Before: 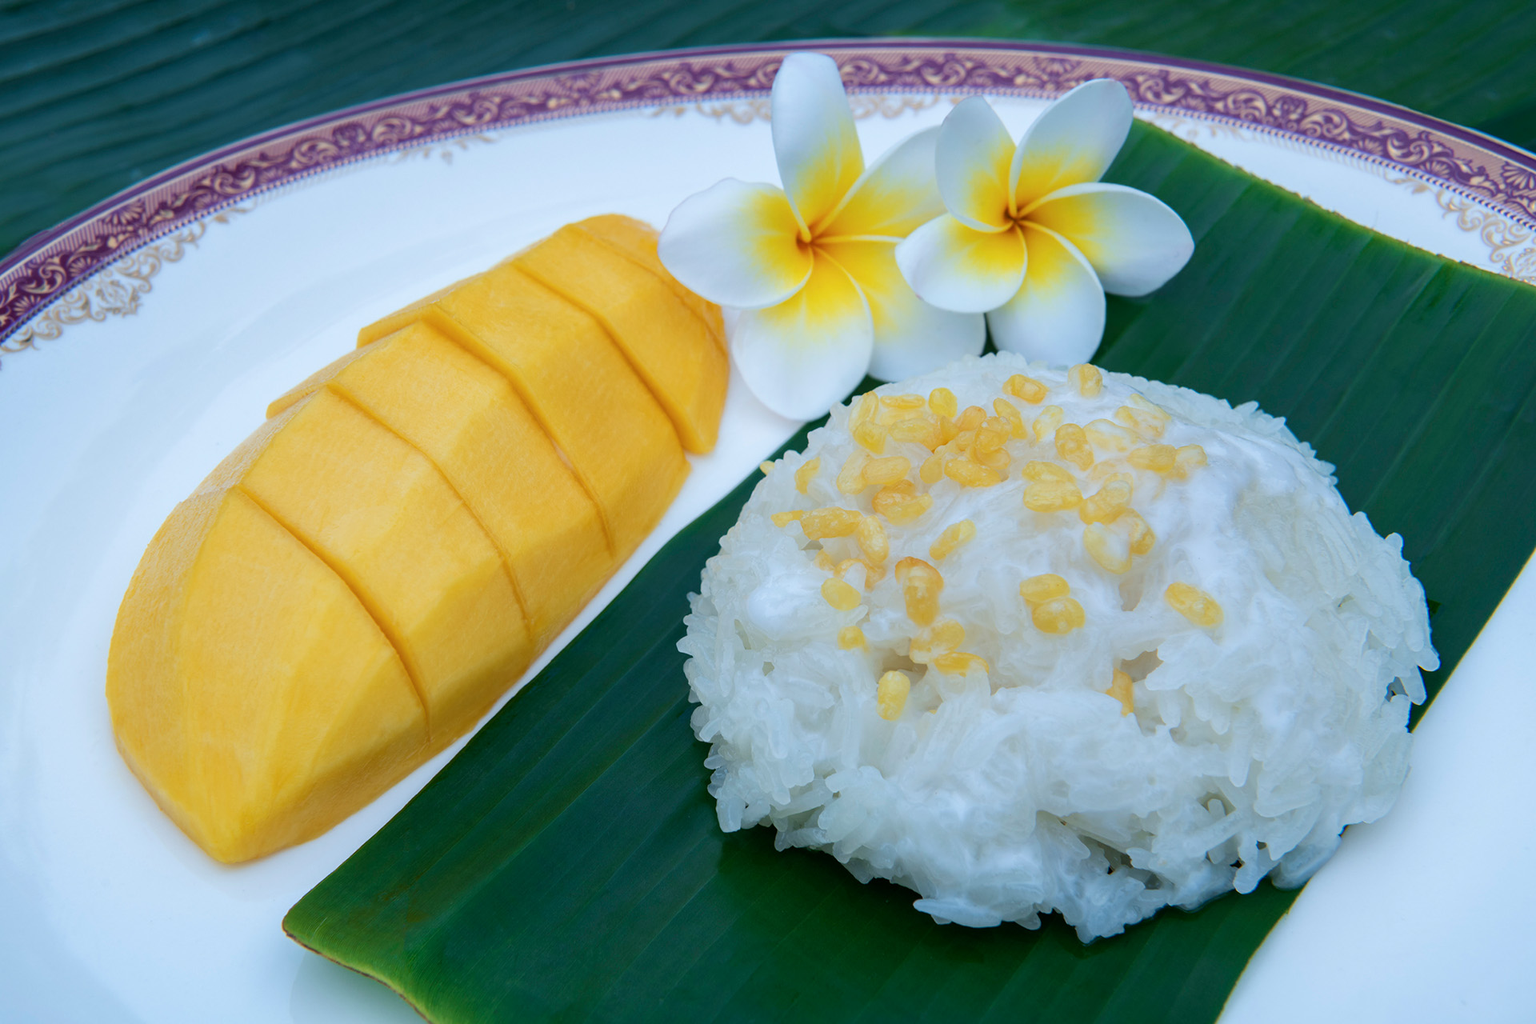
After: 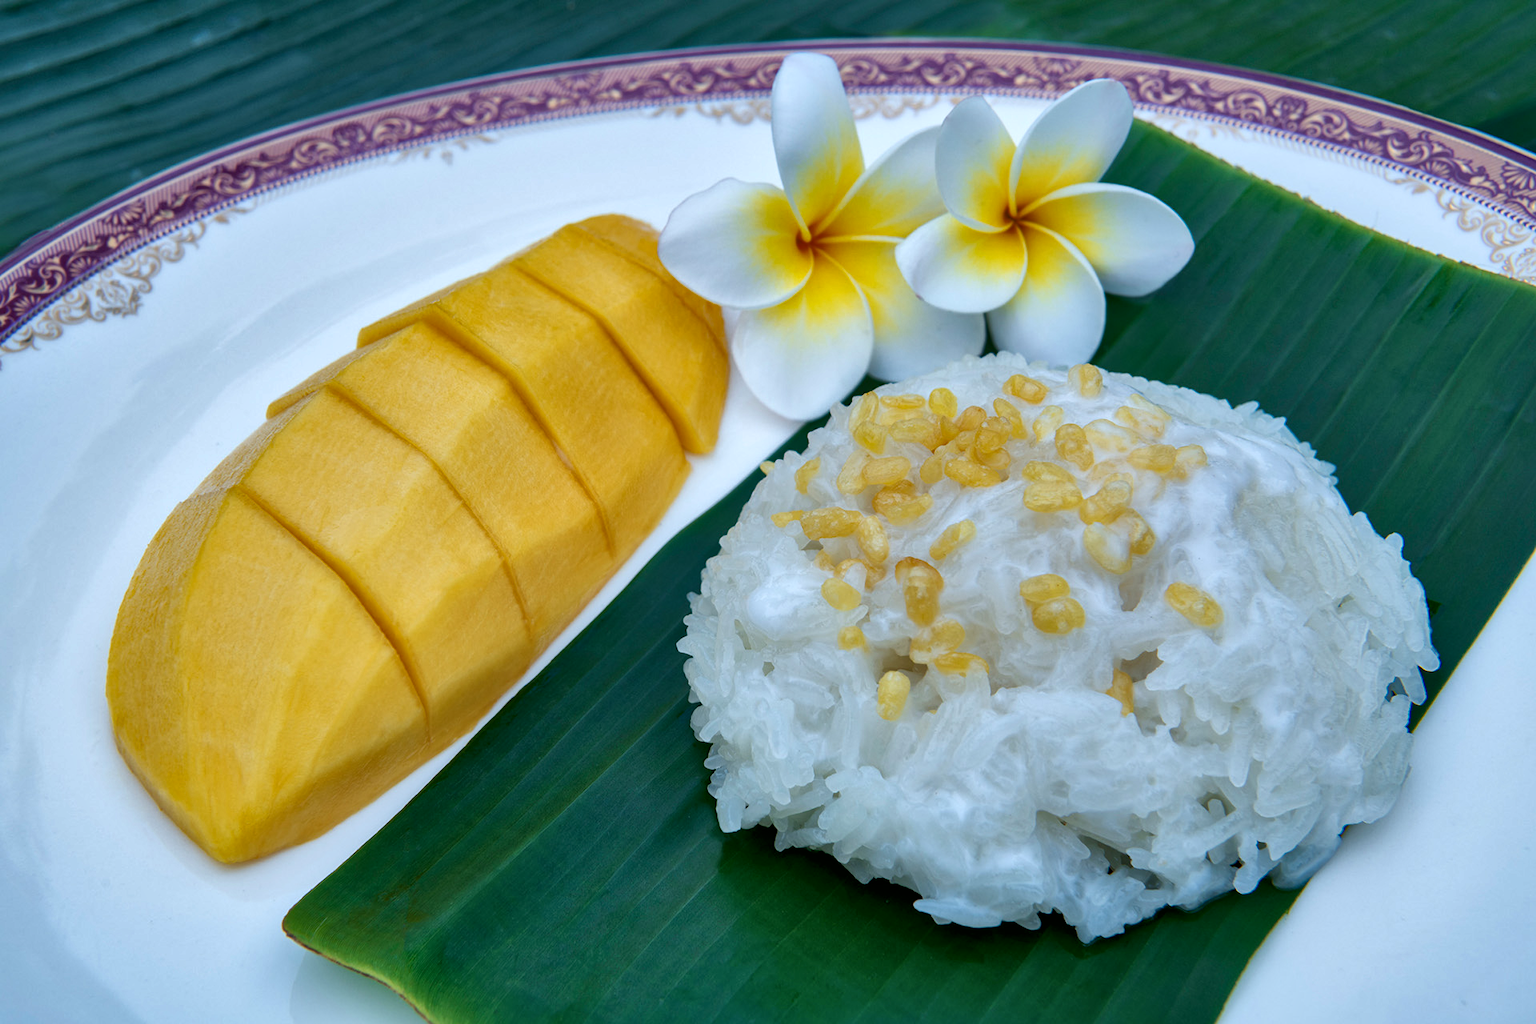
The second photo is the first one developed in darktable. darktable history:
shadows and highlights: white point adjustment 0.903, soften with gaussian
local contrast: mode bilateral grid, contrast 21, coarseness 50, detail 149%, midtone range 0.2
